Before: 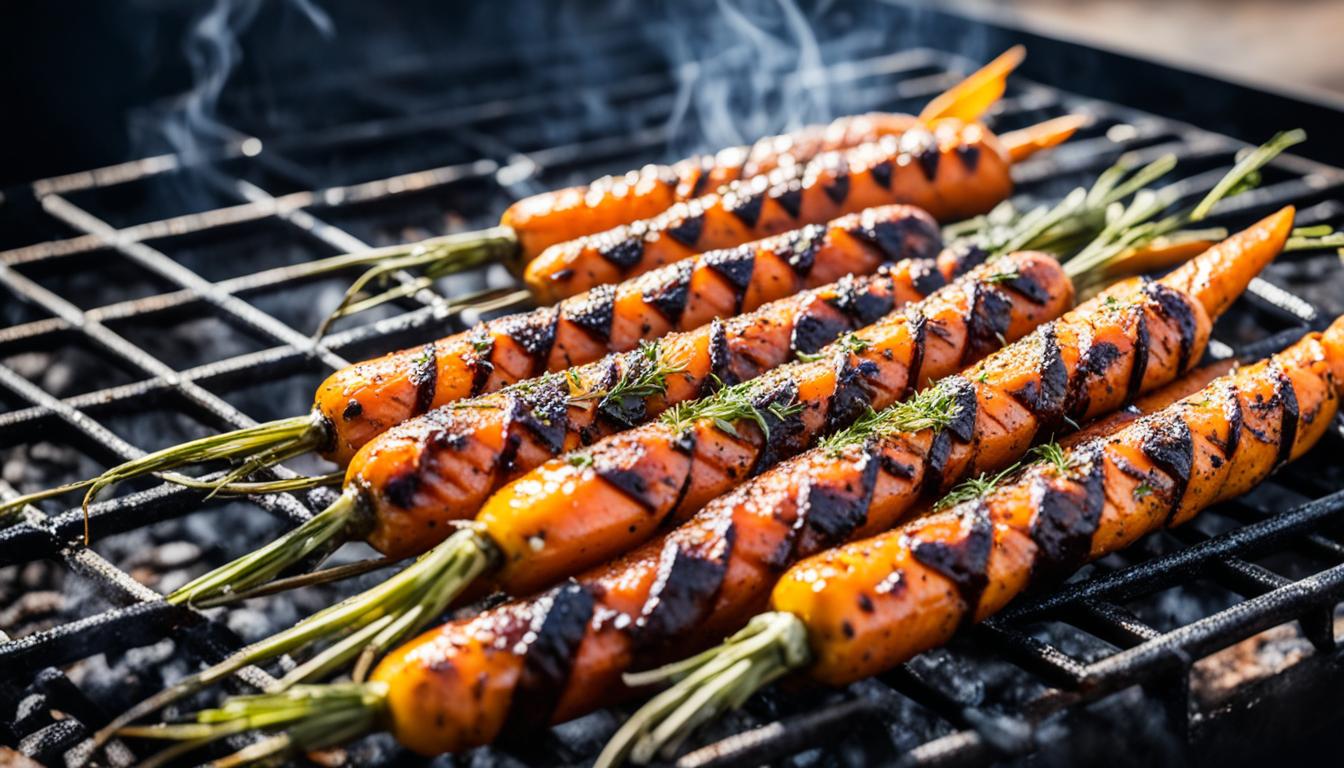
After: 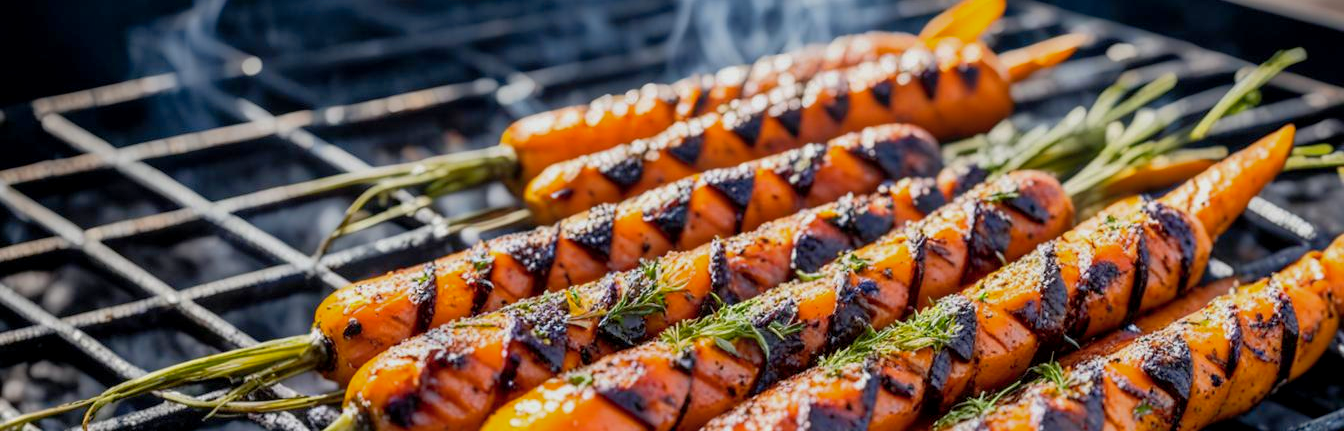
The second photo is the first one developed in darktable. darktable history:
exposure: black level correction 0.001, exposure -0.2 EV, compensate highlight preservation false
crop and rotate: top 10.605%, bottom 33.274%
color balance rgb: perceptual saturation grading › global saturation 10%, global vibrance 10%
shadows and highlights: on, module defaults
